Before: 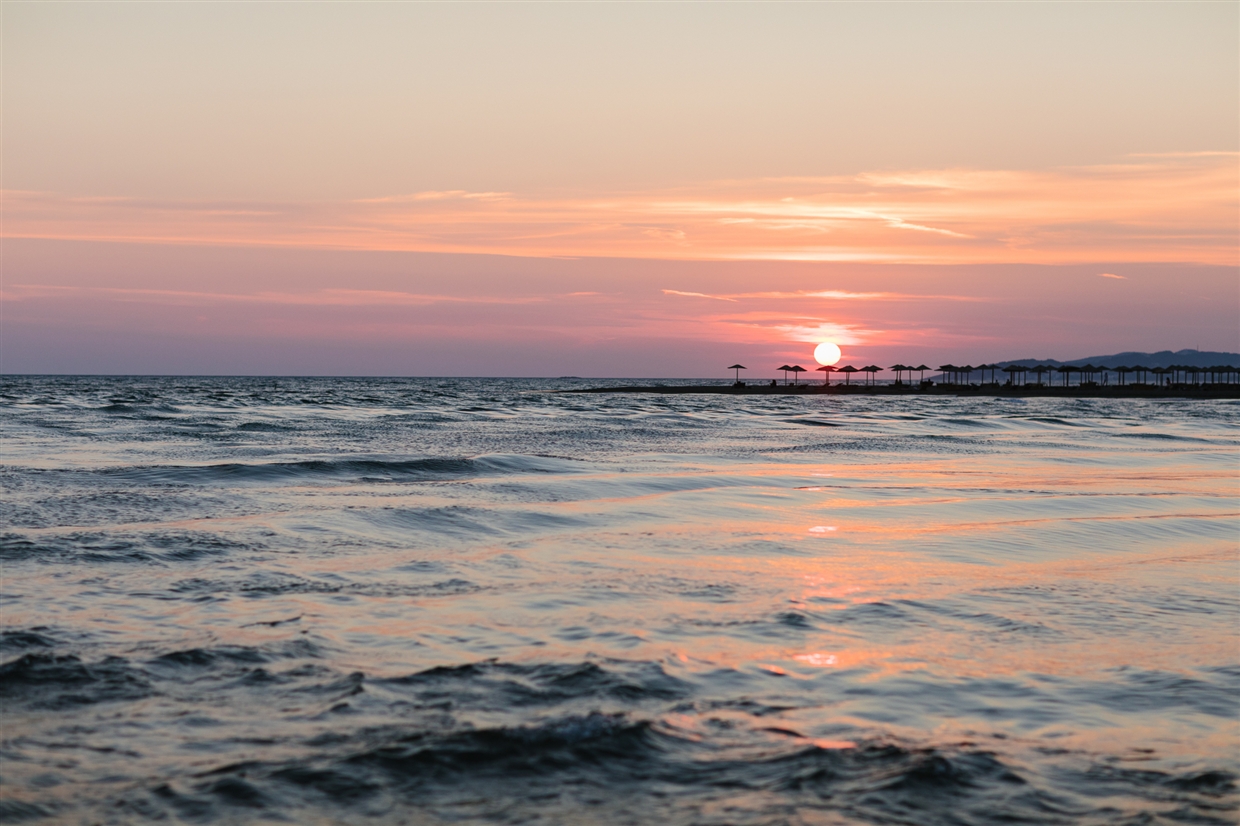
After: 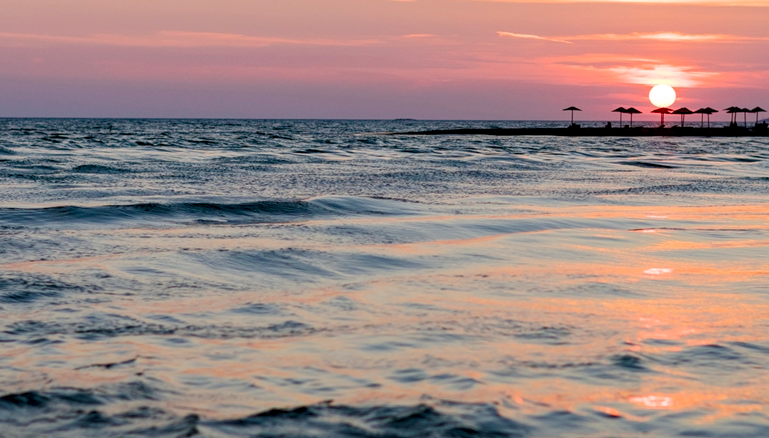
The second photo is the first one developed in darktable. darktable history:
local contrast: highlights 100%, shadows 100%, detail 120%, midtone range 0.2
color balance rgb: perceptual saturation grading › global saturation 35%, perceptual saturation grading › highlights -30%, perceptual saturation grading › shadows 35%, perceptual brilliance grading › global brilliance 3%, perceptual brilliance grading › highlights -3%, perceptual brilliance grading › shadows 3%
exposure: black level correction 0.007, compensate highlight preservation false
crop: left 13.312%, top 31.28%, right 24.627%, bottom 15.582%
